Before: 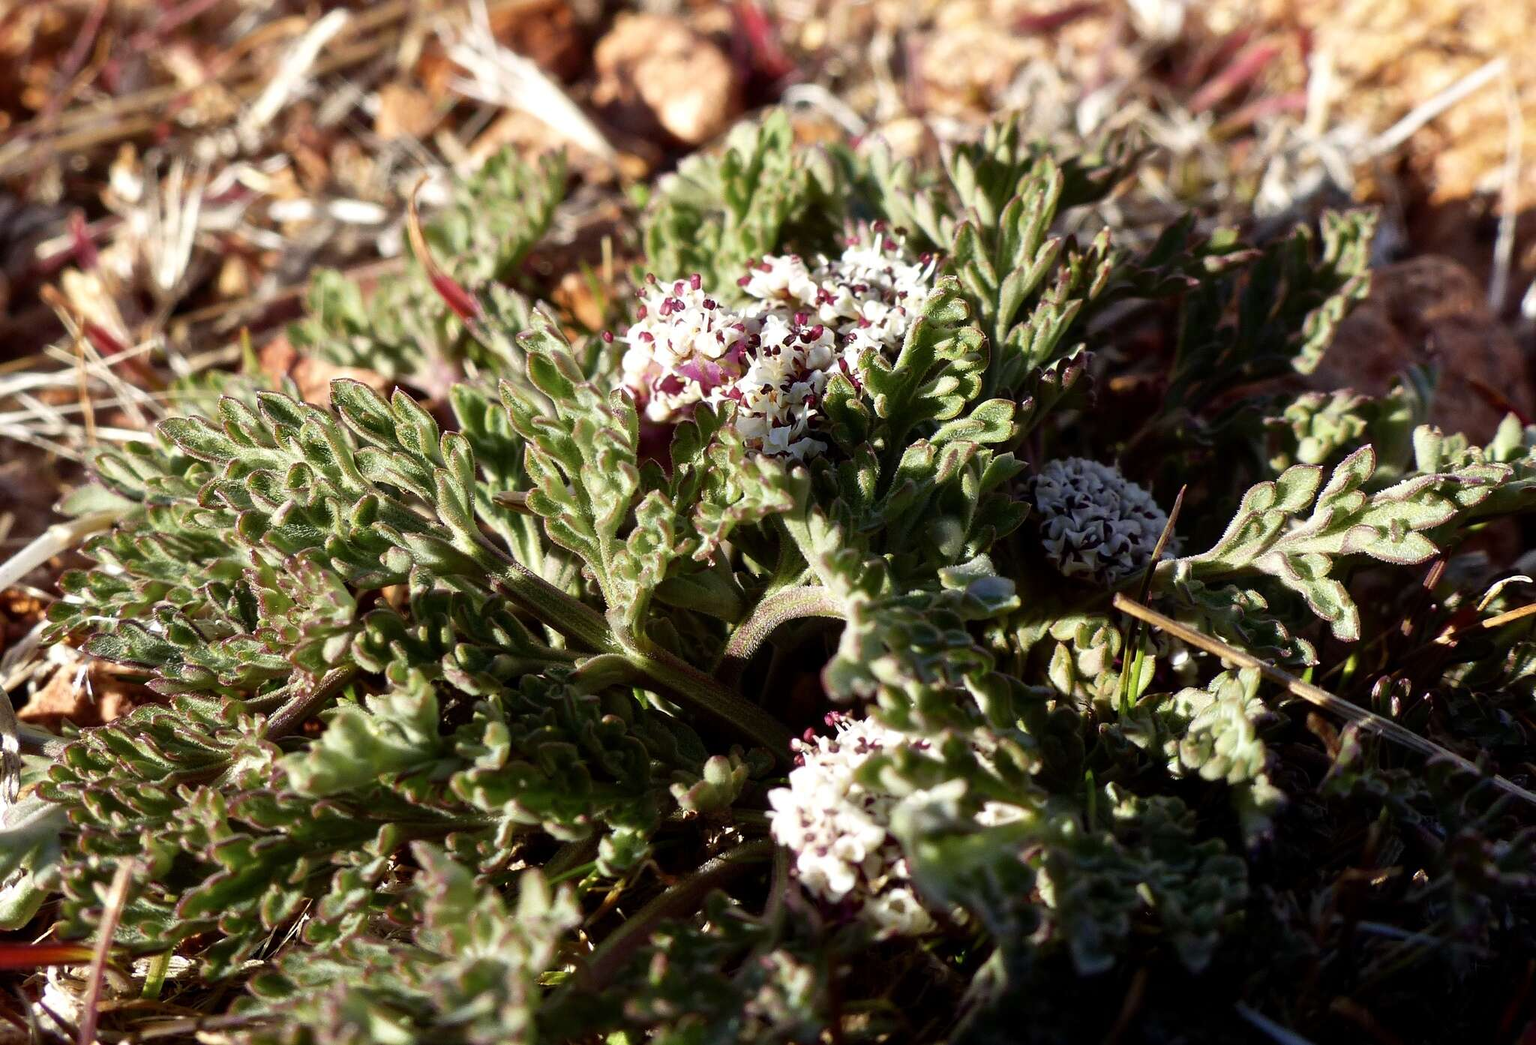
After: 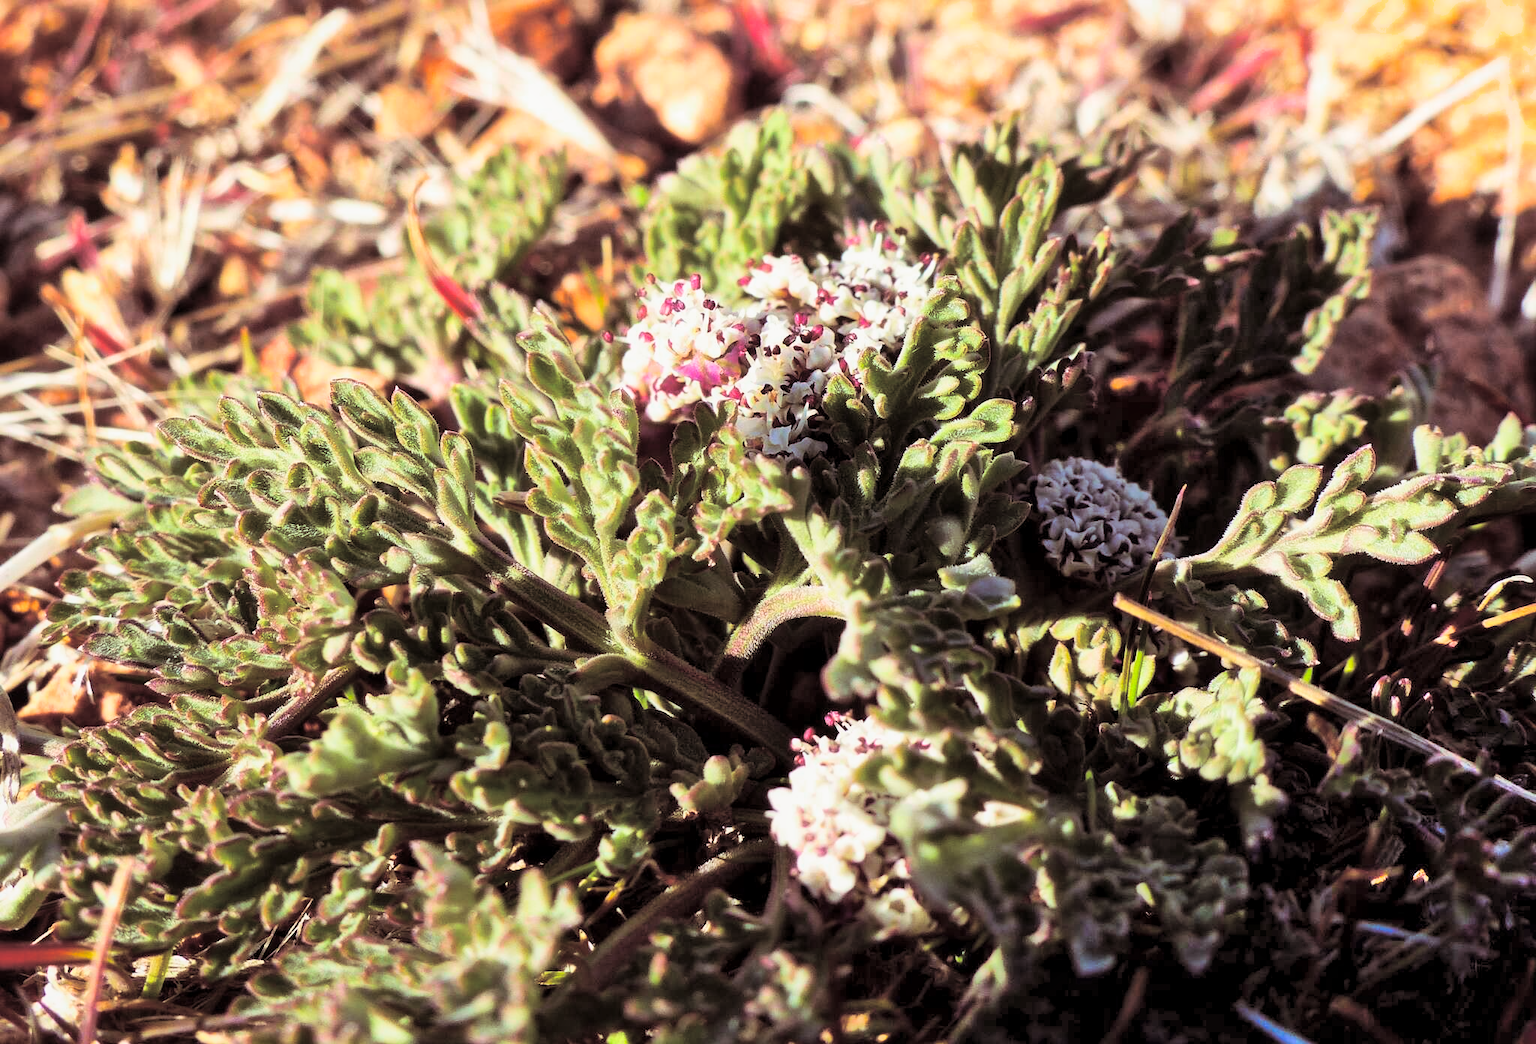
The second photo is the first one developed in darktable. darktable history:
shadows and highlights: radius 44.78, white point adjustment 6.64, compress 79.65%, highlights color adjustment 78.42%, soften with gaussian
white balance: emerald 1
split-toning: shadows › saturation 0.24, highlights › hue 54°, highlights › saturation 0.24
global tonemap: drago (1, 100), detail 1
contrast brightness saturation: contrast 0.2, brightness 0.16, saturation 0.22
